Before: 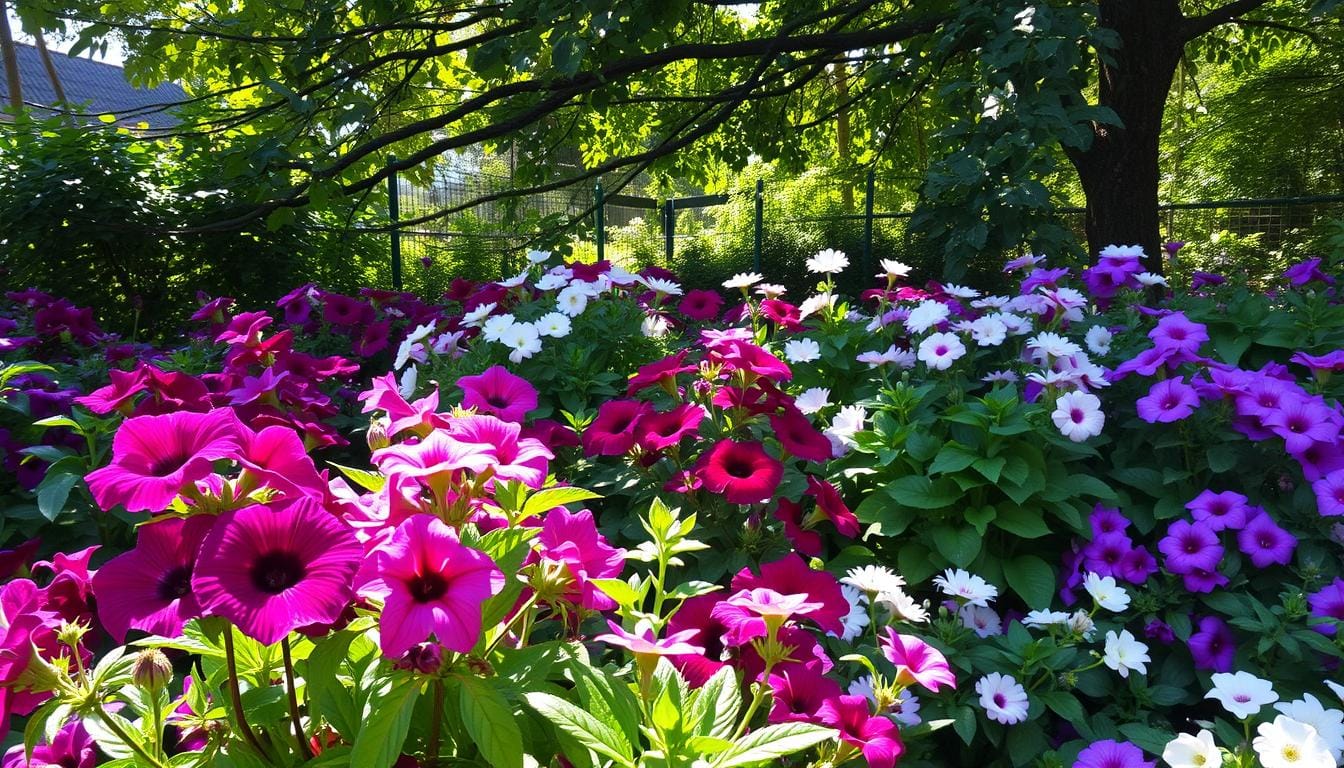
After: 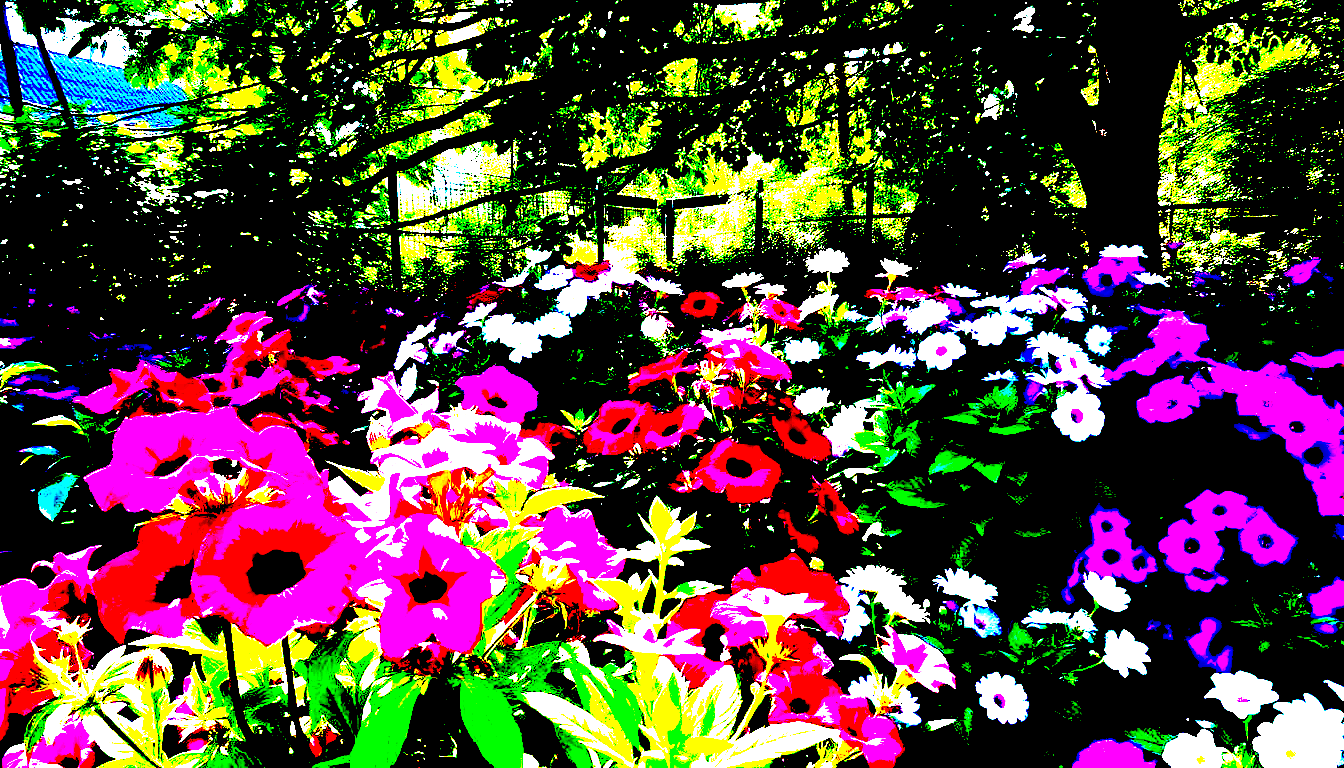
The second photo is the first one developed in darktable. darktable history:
exposure: black level correction 0.1, exposure 3 EV, compensate highlight preservation false
color correction: highlights a* -2.73, highlights b* -2.09, shadows a* 2.41, shadows b* 2.73
